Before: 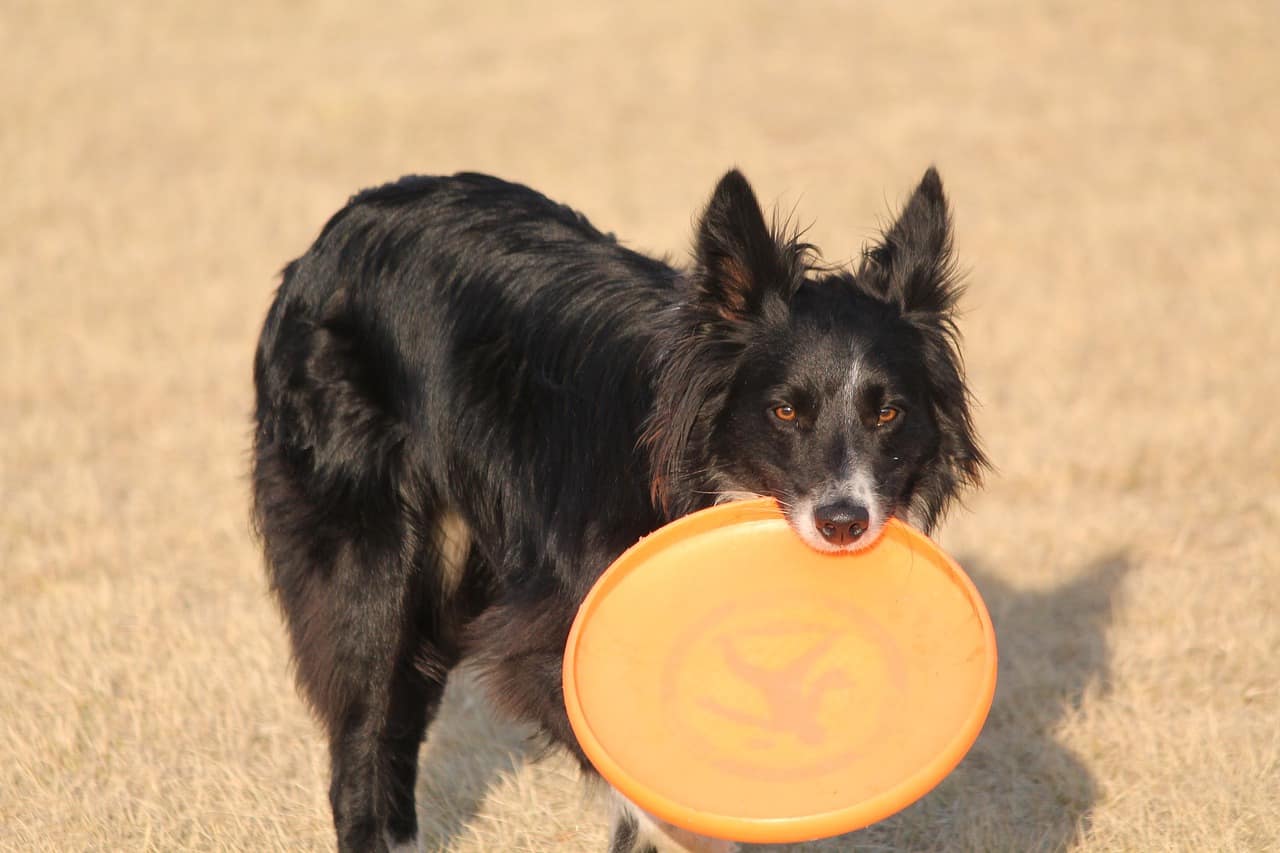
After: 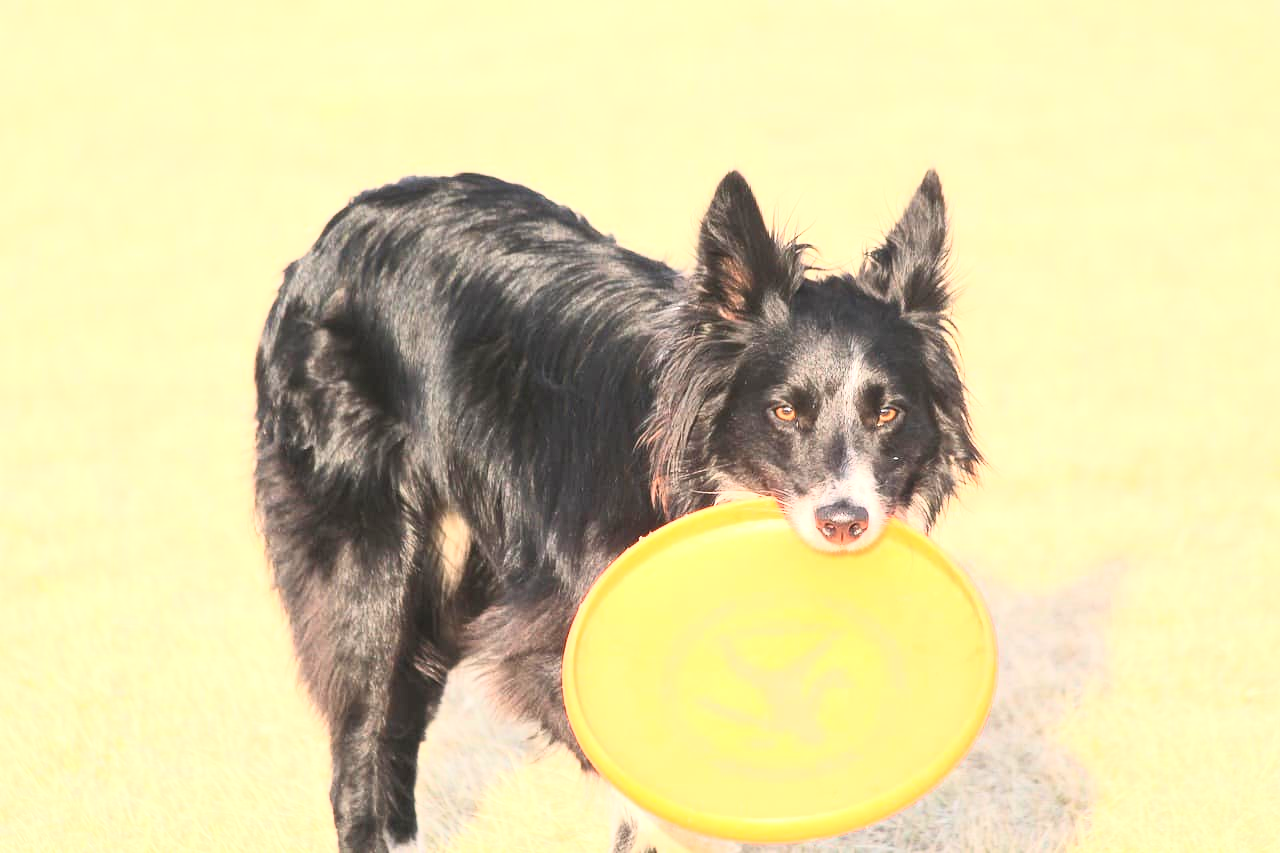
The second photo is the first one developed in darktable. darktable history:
contrast brightness saturation: contrast 0.39, brightness 0.53
exposure: black level correction 0, exposure 1.1 EV, compensate exposure bias true, compensate highlight preservation false
